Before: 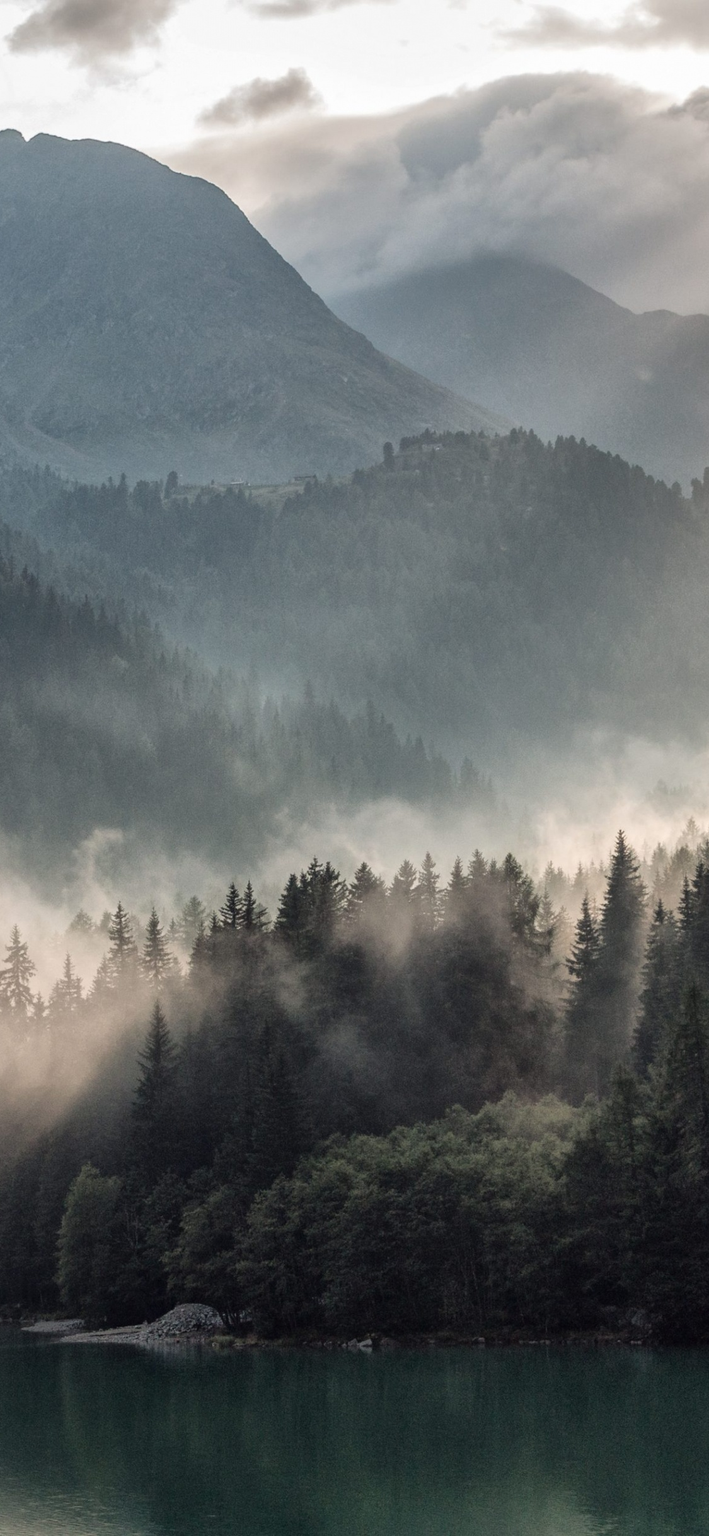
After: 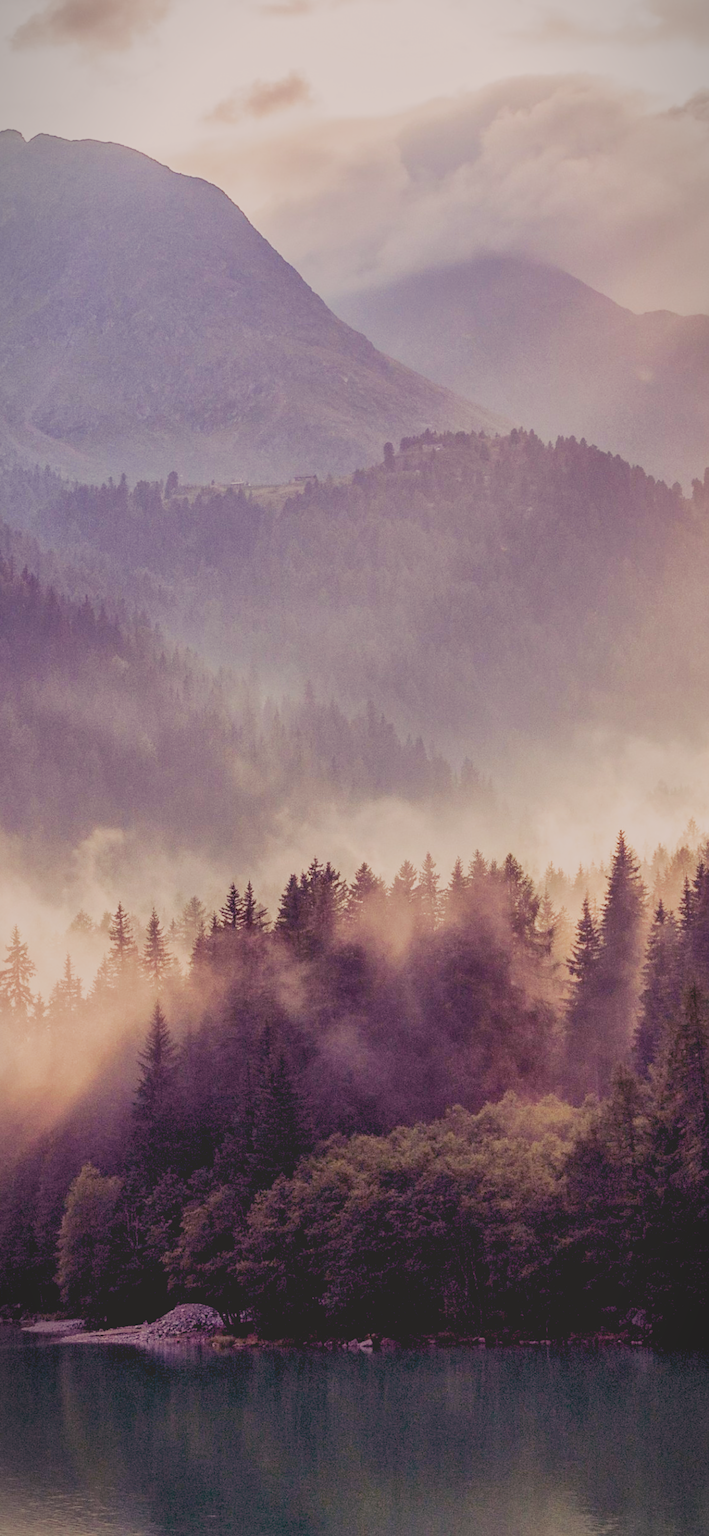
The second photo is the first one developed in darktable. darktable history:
vignetting: fall-off start 100.12%, fall-off radius 65.19%, automatic ratio true
color correction: highlights a* 5.96, highlights b* 4.85
base curve: curves: ch0 [(0, 0) (0.088, 0.125) (0.176, 0.251) (0.354, 0.501) (0.613, 0.749) (1, 0.877)], preserve colors none
tone equalizer: mask exposure compensation -0.493 EV
color balance rgb: shadows lift › luminance -21.354%, shadows lift › chroma 8.765%, shadows lift › hue 284.83°, power › chroma 1.531%, power › hue 28.08°, global offset › luminance -0.893%, perceptual saturation grading › global saturation 20%, perceptual saturation grading › highlights -25.751%, perceptual saturation grading › shadows 50.223%, perceptual brilliance grading › mid-tones 9.705%, perceptual brilliance grading › shadows 14.594%
contrast brightness saturation: contrast -0.285
sharpen: amount 0.202
exposure: compensate highlight preservation false
